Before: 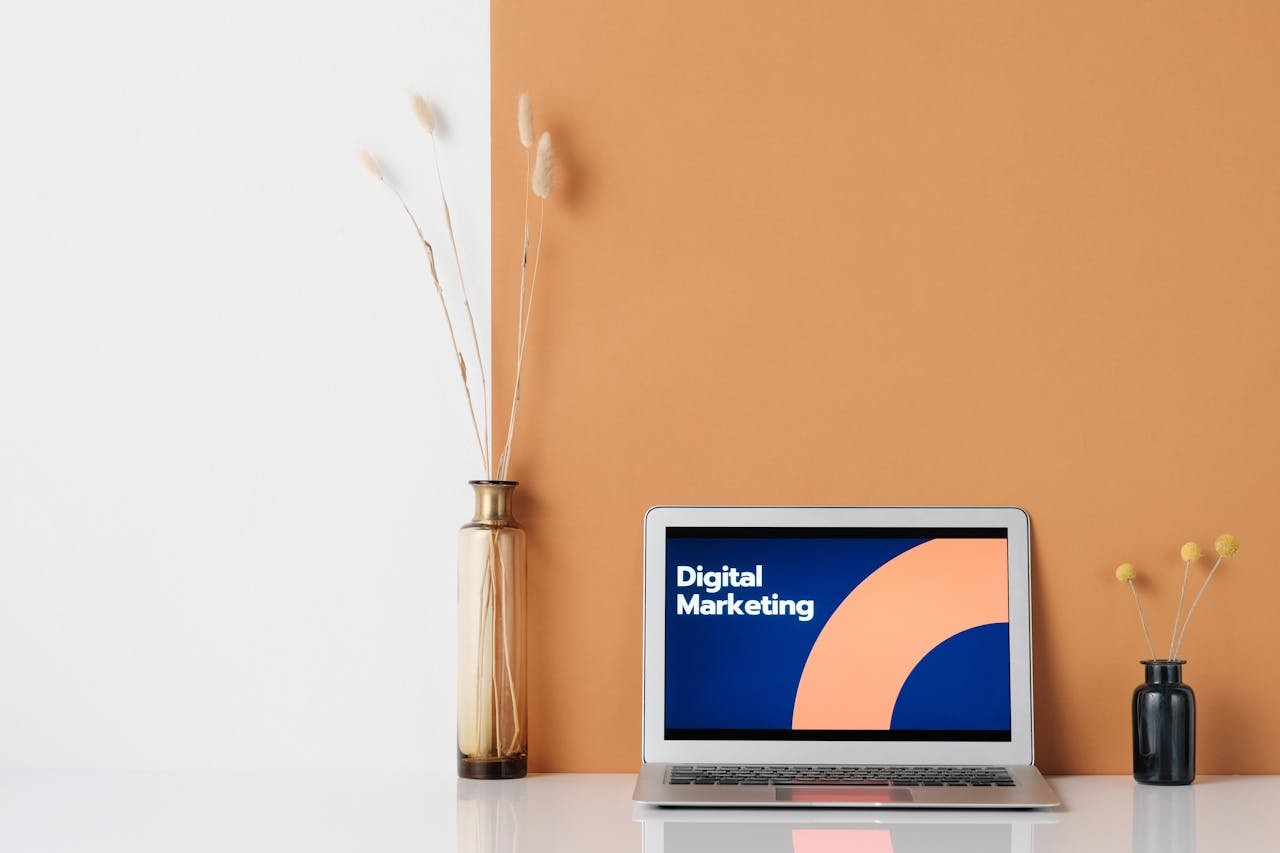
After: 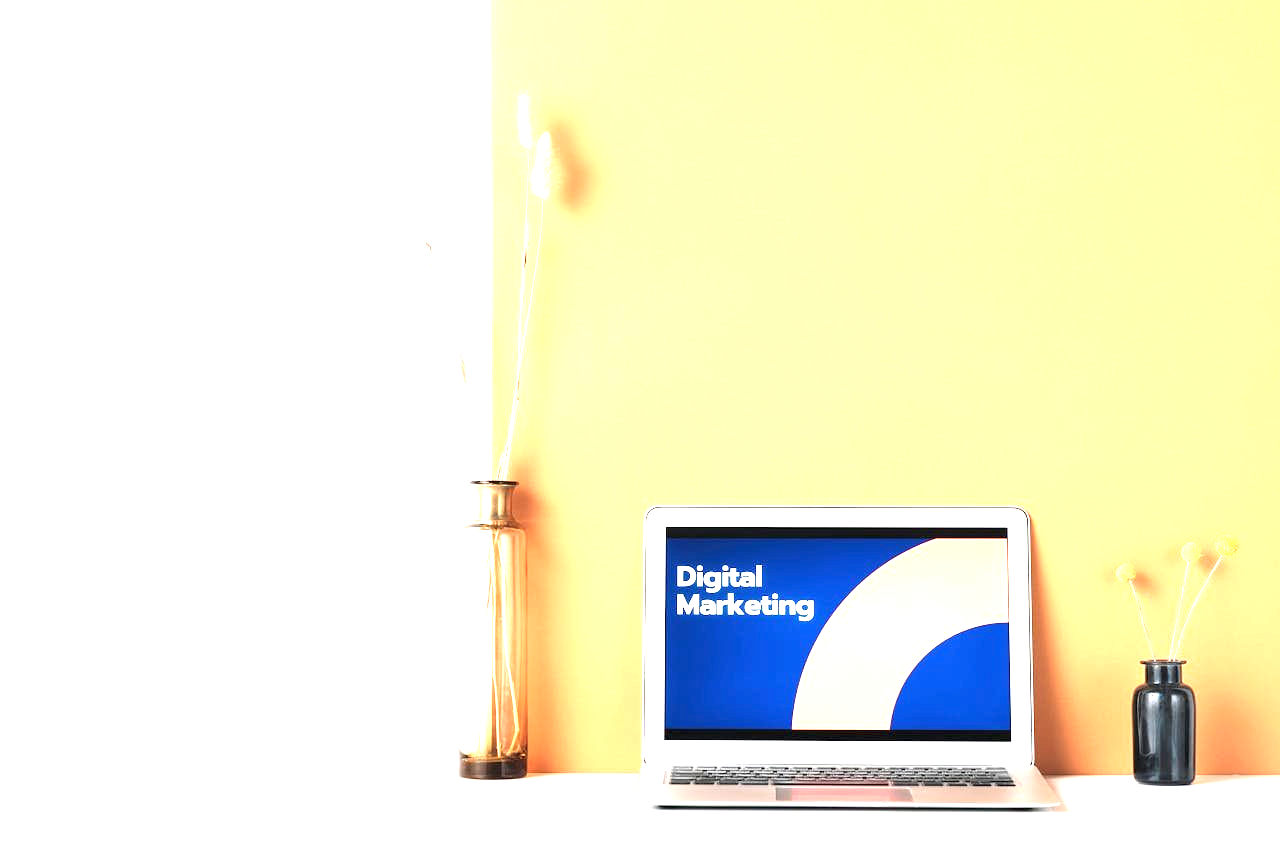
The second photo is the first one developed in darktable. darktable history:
exposure: black level correction 0, exposure 1.895 EV, compensate exposure bias true, compensate highlight preservation false
